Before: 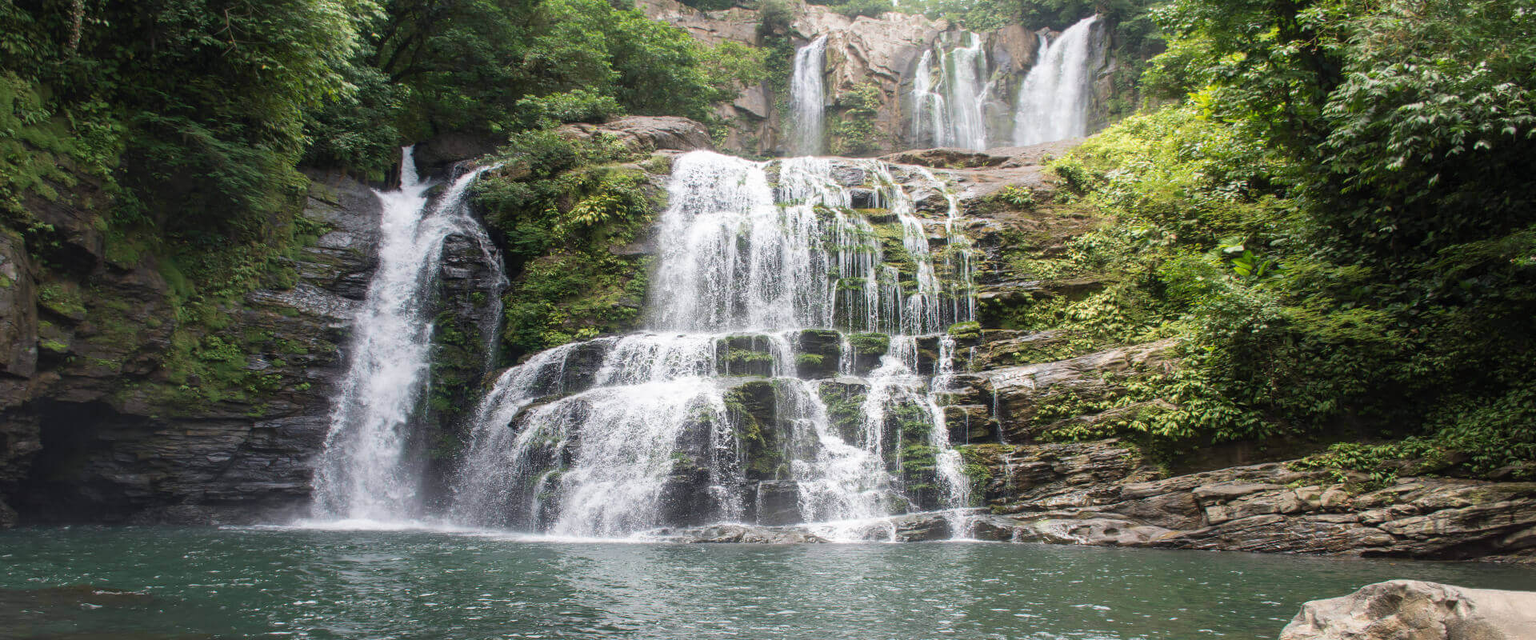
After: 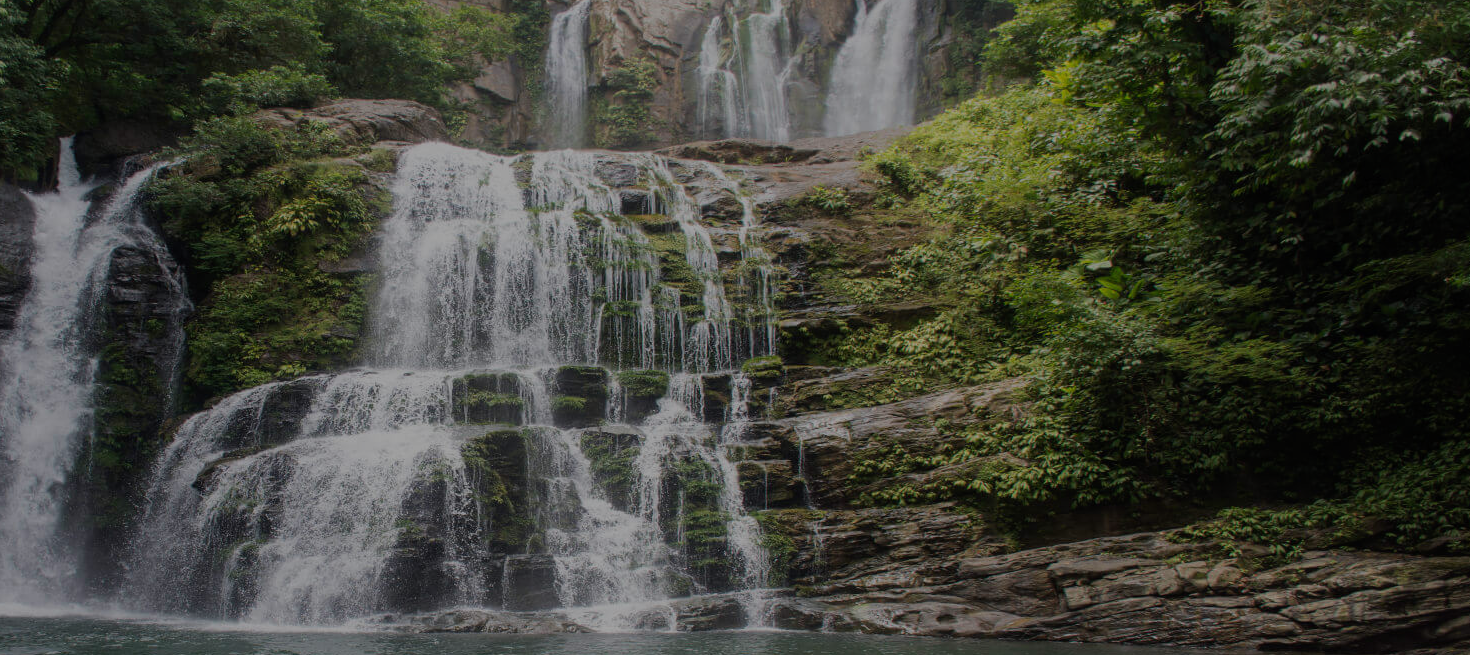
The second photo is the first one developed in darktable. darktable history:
exposure: exposure -1.468 EV, compensate highlight preservation false
crop: left 23.095%, top 5.827%, bottom 11.854%
